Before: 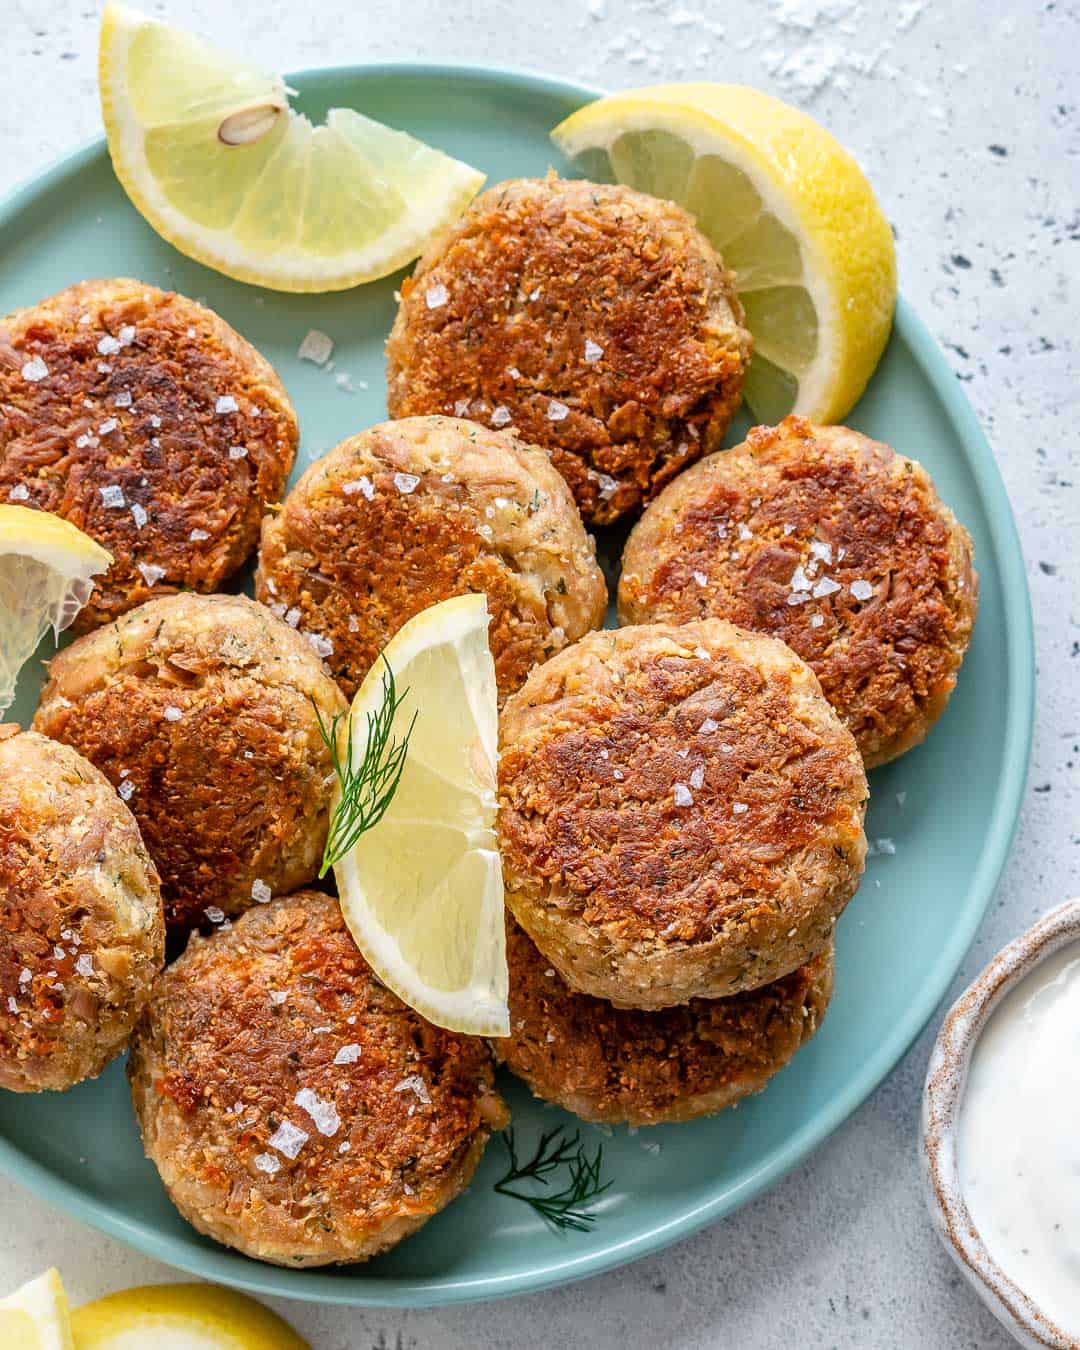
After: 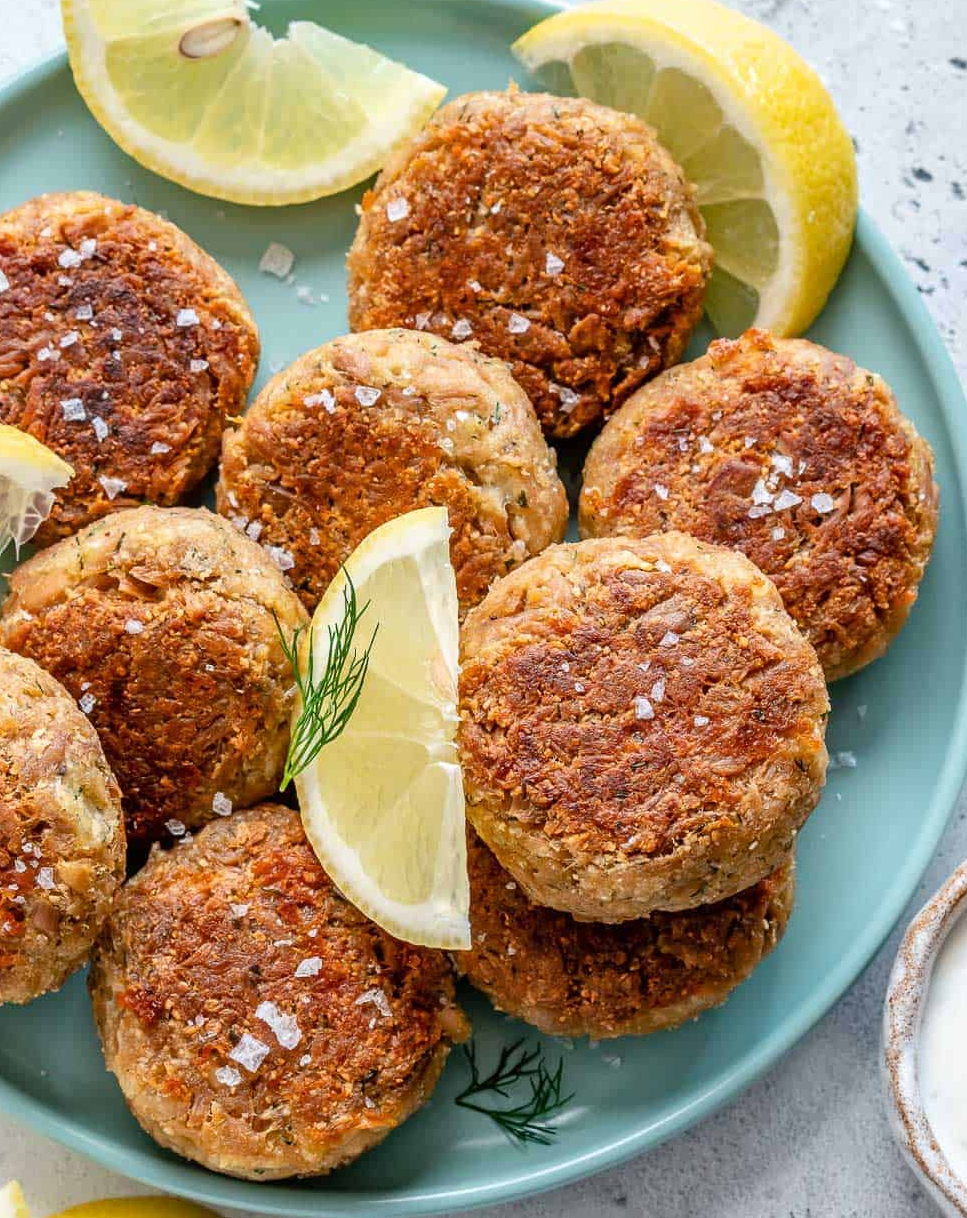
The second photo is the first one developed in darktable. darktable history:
crop: left 3.69%, top 6.513%, right 6.697%, bottom 3.226%
